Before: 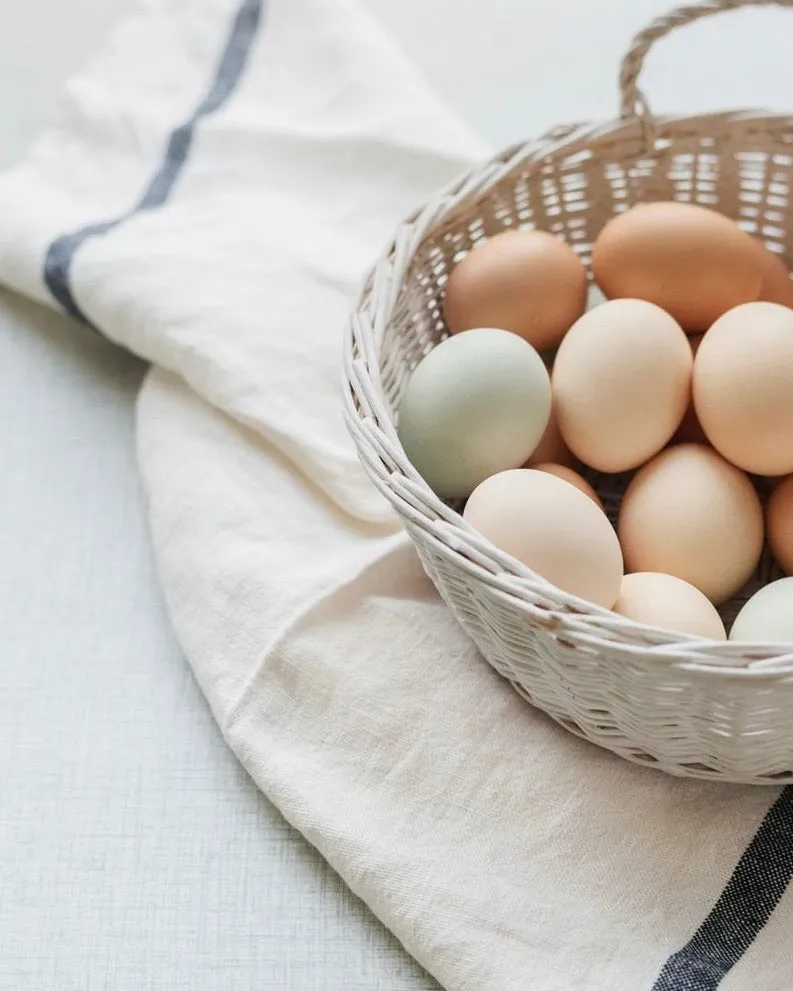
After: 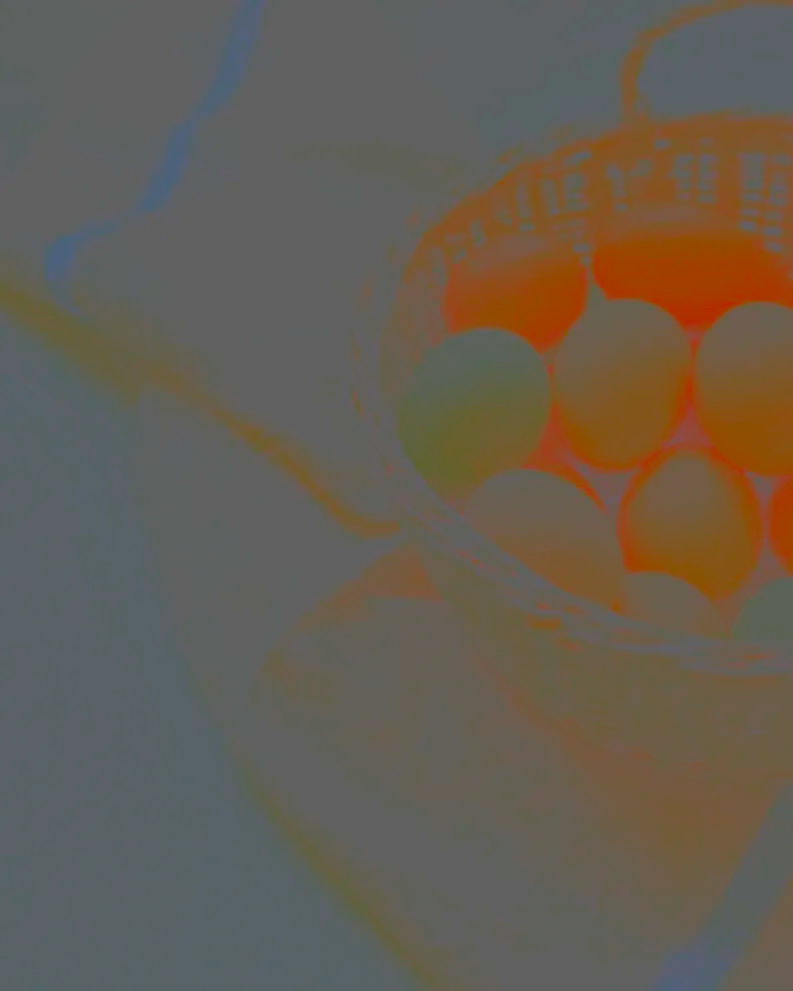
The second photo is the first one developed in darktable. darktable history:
shadows and highlights: shadows 37.27, highlights -28.18, soften with gaussian
contrast brightness saturation: contrast -0.99, brightness -0.17, saturation 0.75
